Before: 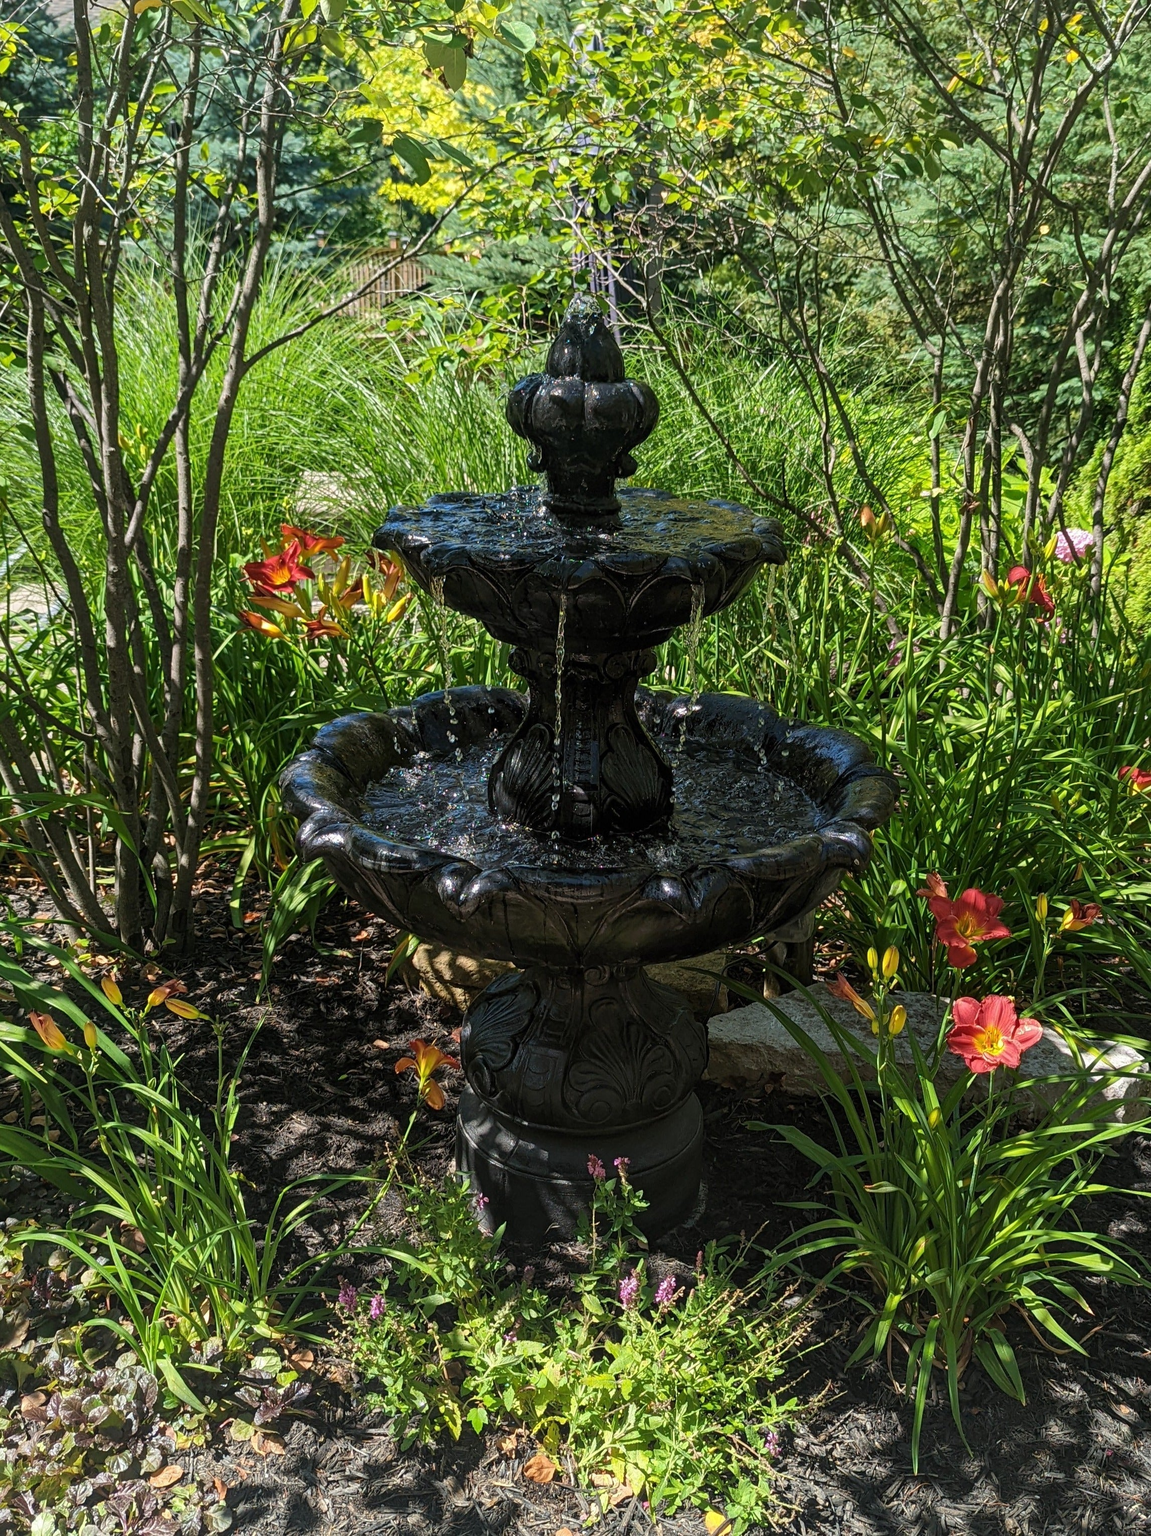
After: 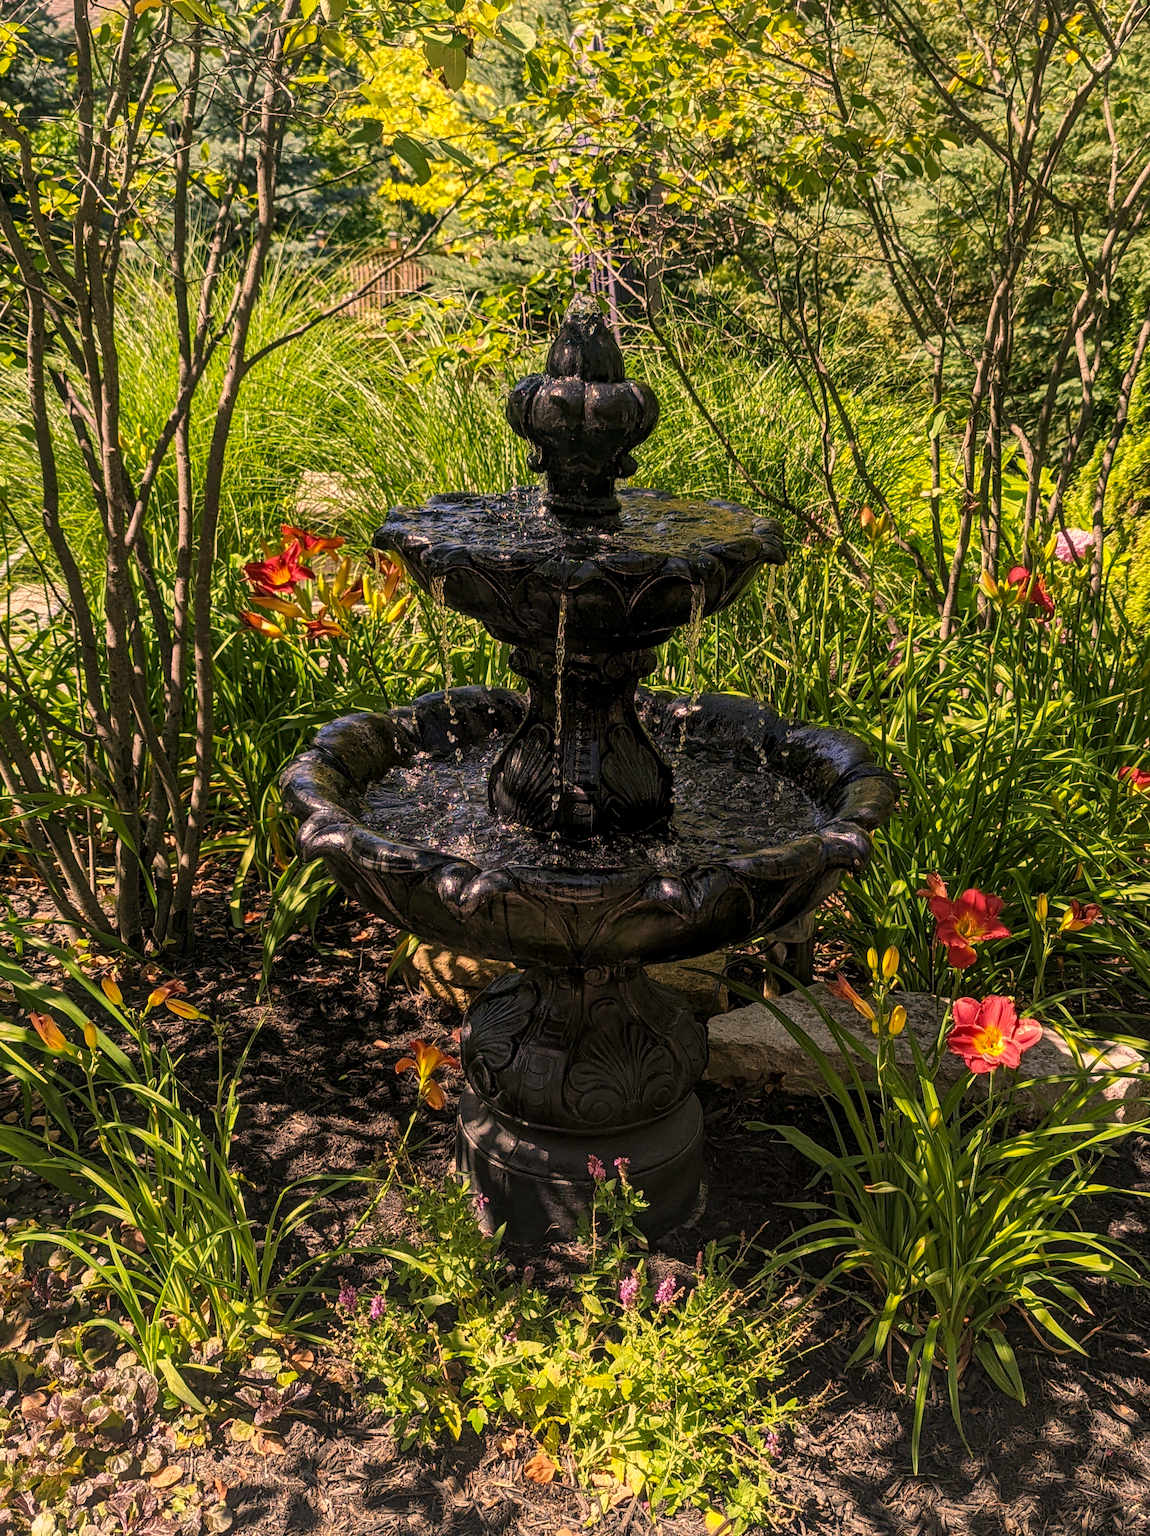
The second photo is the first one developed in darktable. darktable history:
local contrast: on, module defaults
color correction: highlights a* 21.88, highlights b* 22.25
